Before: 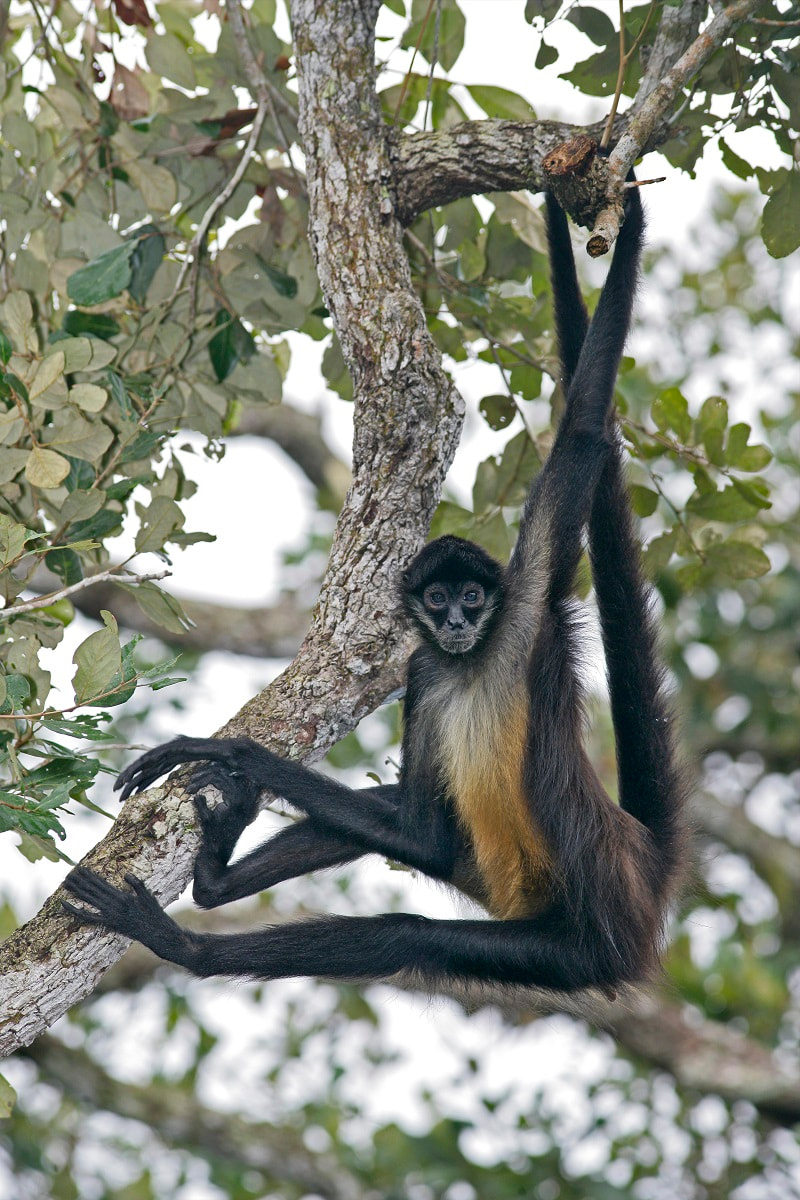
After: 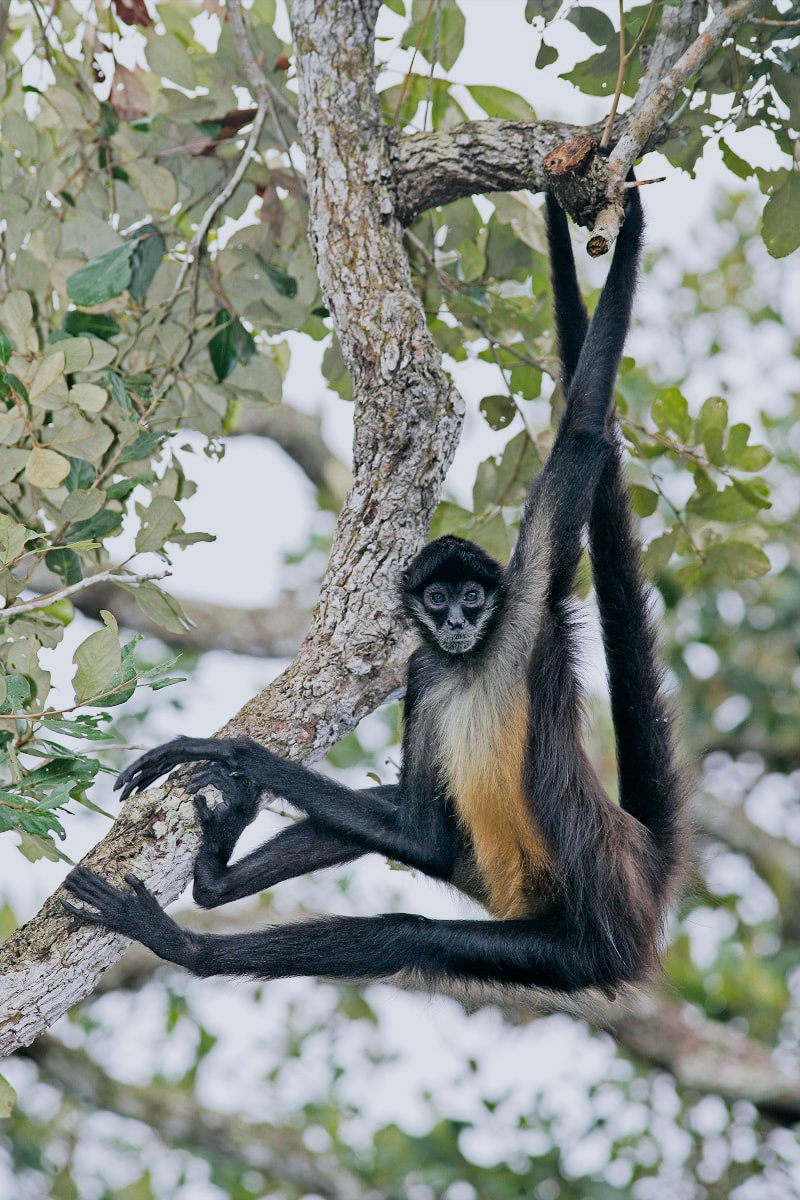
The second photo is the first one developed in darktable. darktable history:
filmic rgb: black relative exposure -7.14 EV, white relative exposure 5.34 EV, hardness 3.02
exposure: black level correction 0.001, exposure 0.499 EV, compensate highlight preservation false
color correction: highlights a* -0.131, highlights b* -5.55, shadows a* -0.145, shadows b* -0.123
